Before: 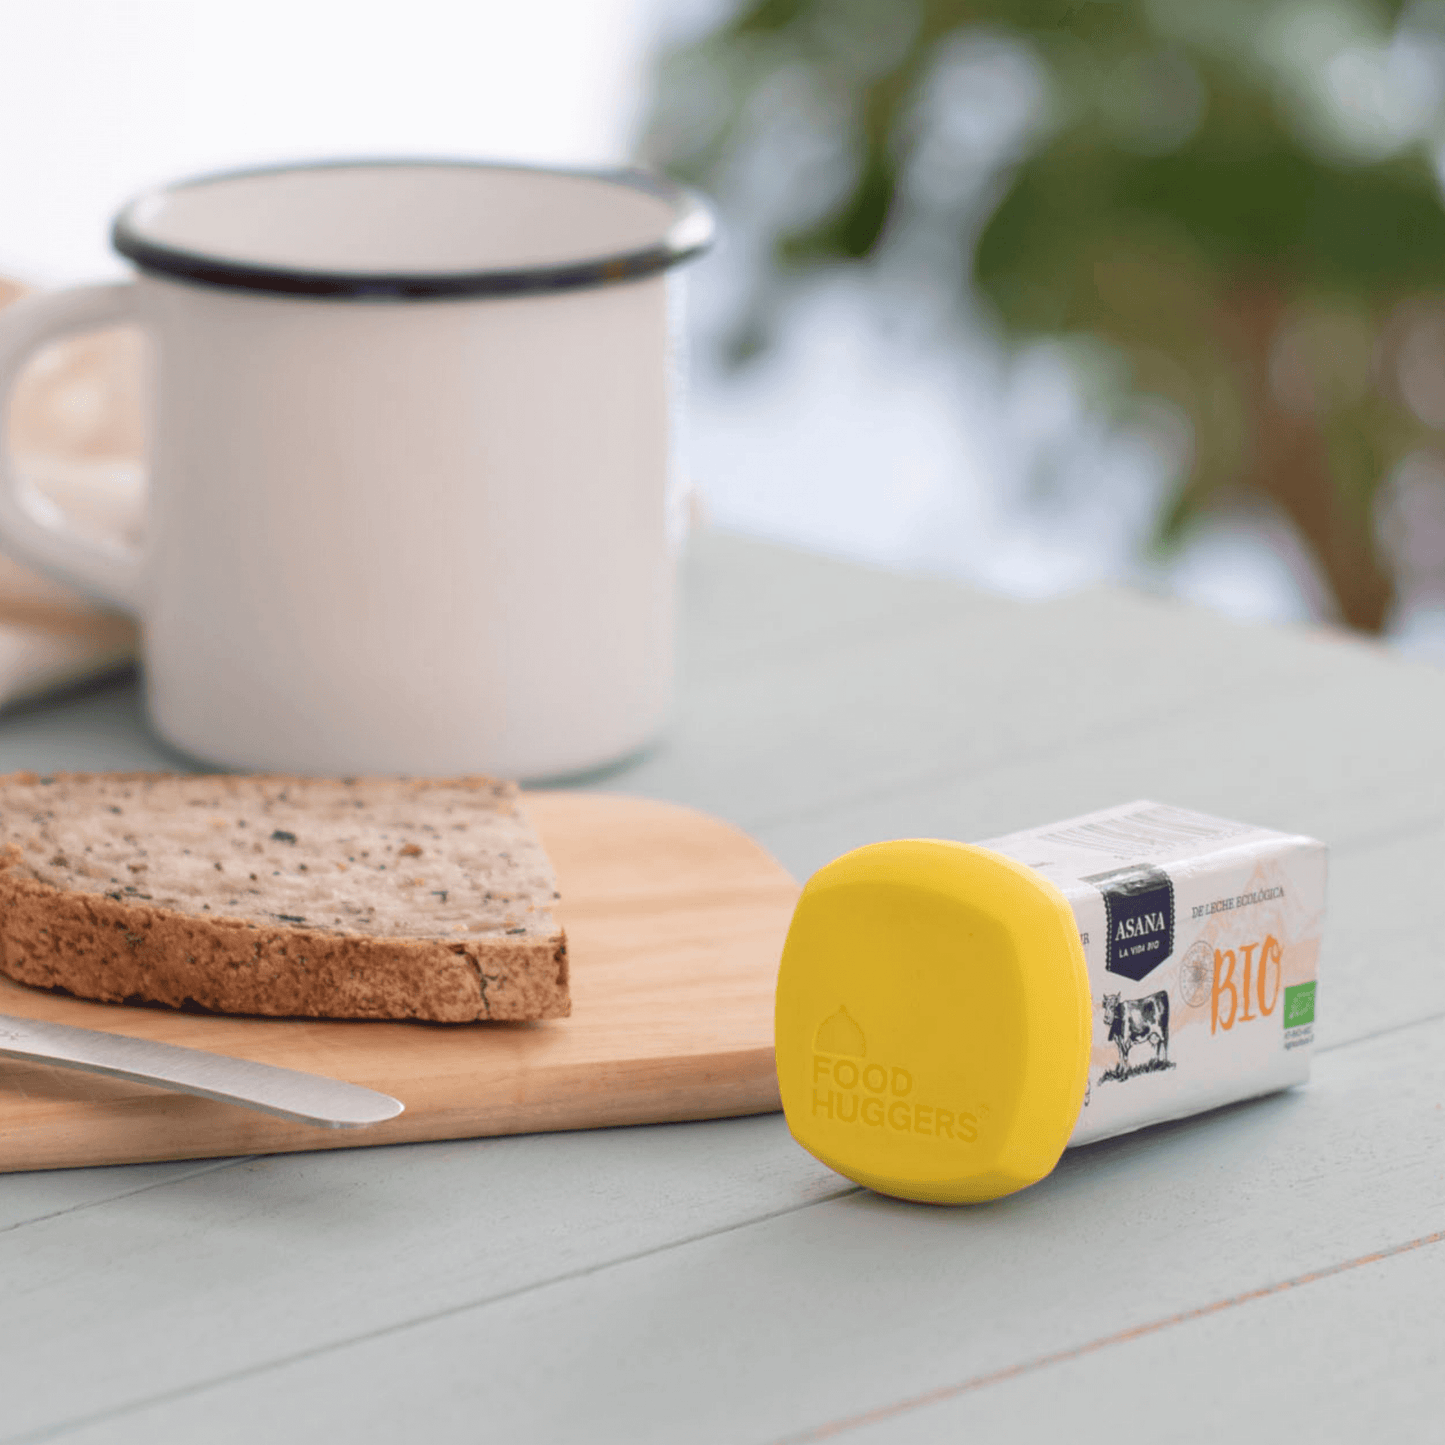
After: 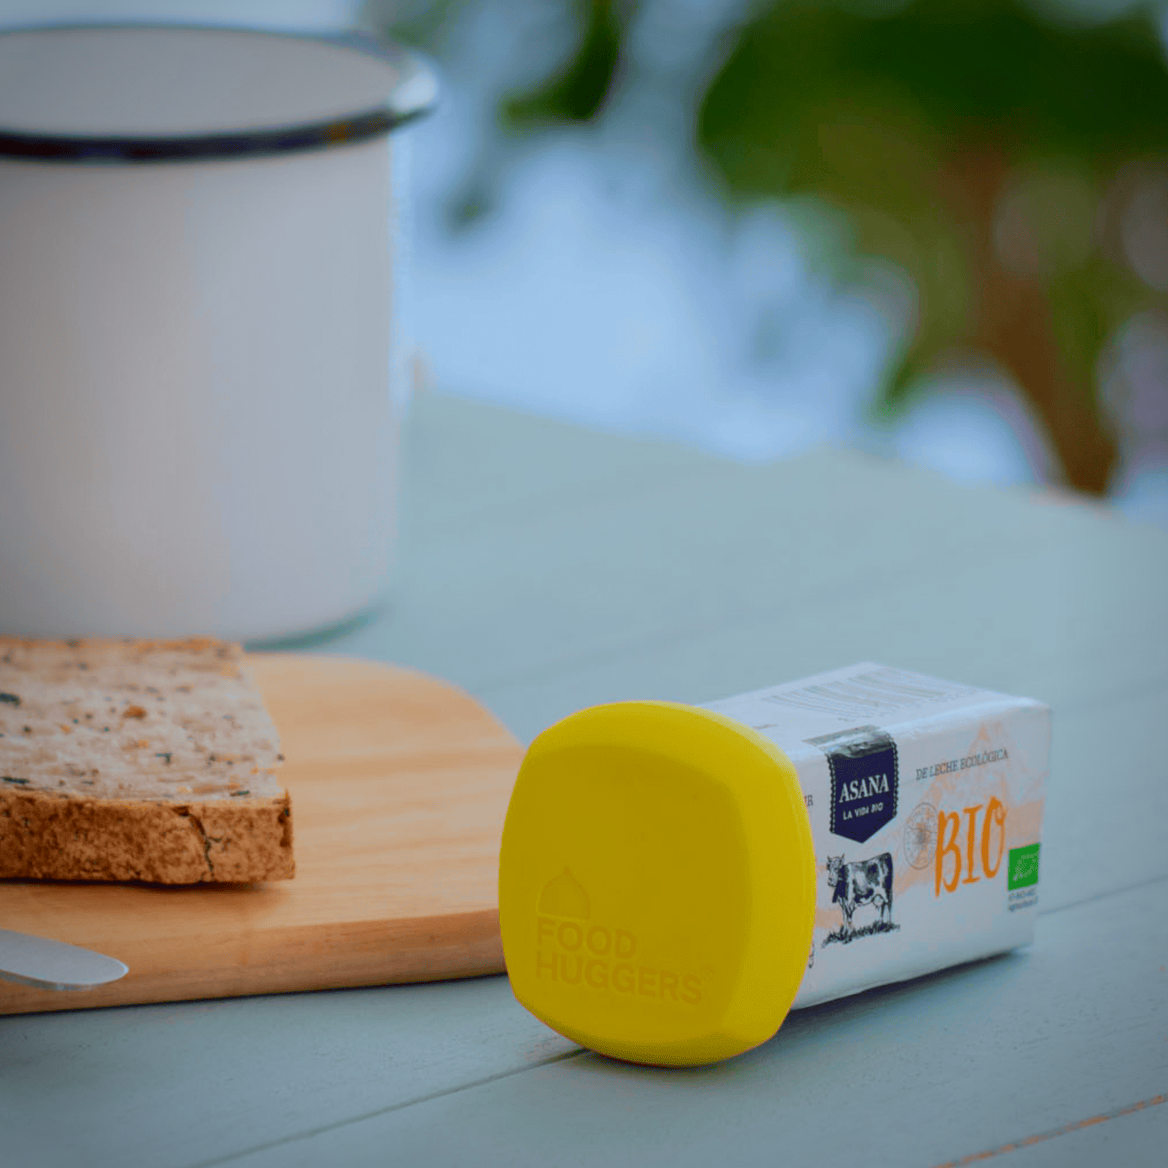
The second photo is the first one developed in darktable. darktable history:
crop: left 19.159%, top 9.58%, bottom 9.58%
color correction: saturation 1.34
color balance: contrast fulcrum 17.78%
tone curve: curves: ch0 [(0, 0) (0.091, 0.077) (0.389, 0.458) (0.745, 0.82) (0.856, 0.899) (0.92, 0.938) (1, 0.973)]; ch1 [(0, 0) (0.437, 0.404) (0.5, 0.5) (0.529, 0.55) (0.58, 0.6) (0.616, 0.649) (1, 1)]; ch2 [(0, 0) (0.442, 0.415) (0.5, 0.5) (0.535, 0.557) (0.585, 0.62) (1, 1)], color space Lab, independent channels, preserve colors none
white balance: red 0.925, blue 1.046
vignetting: saturation 0, unbound false
exposure: exposure -1 EV, compensate highlight preservation false
